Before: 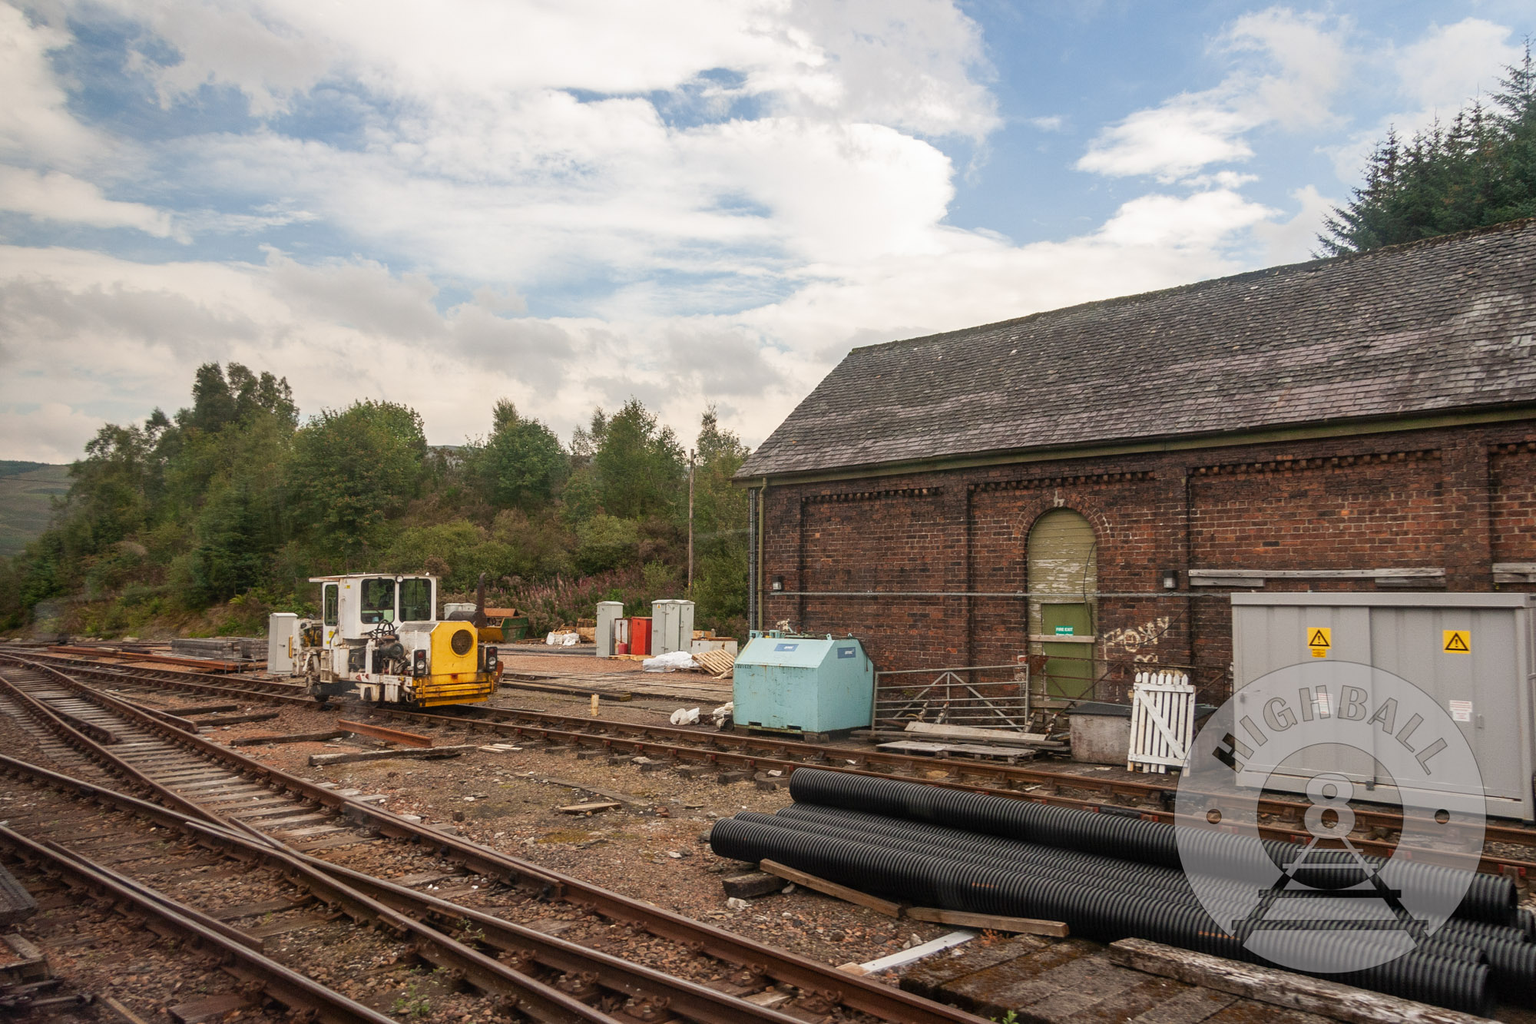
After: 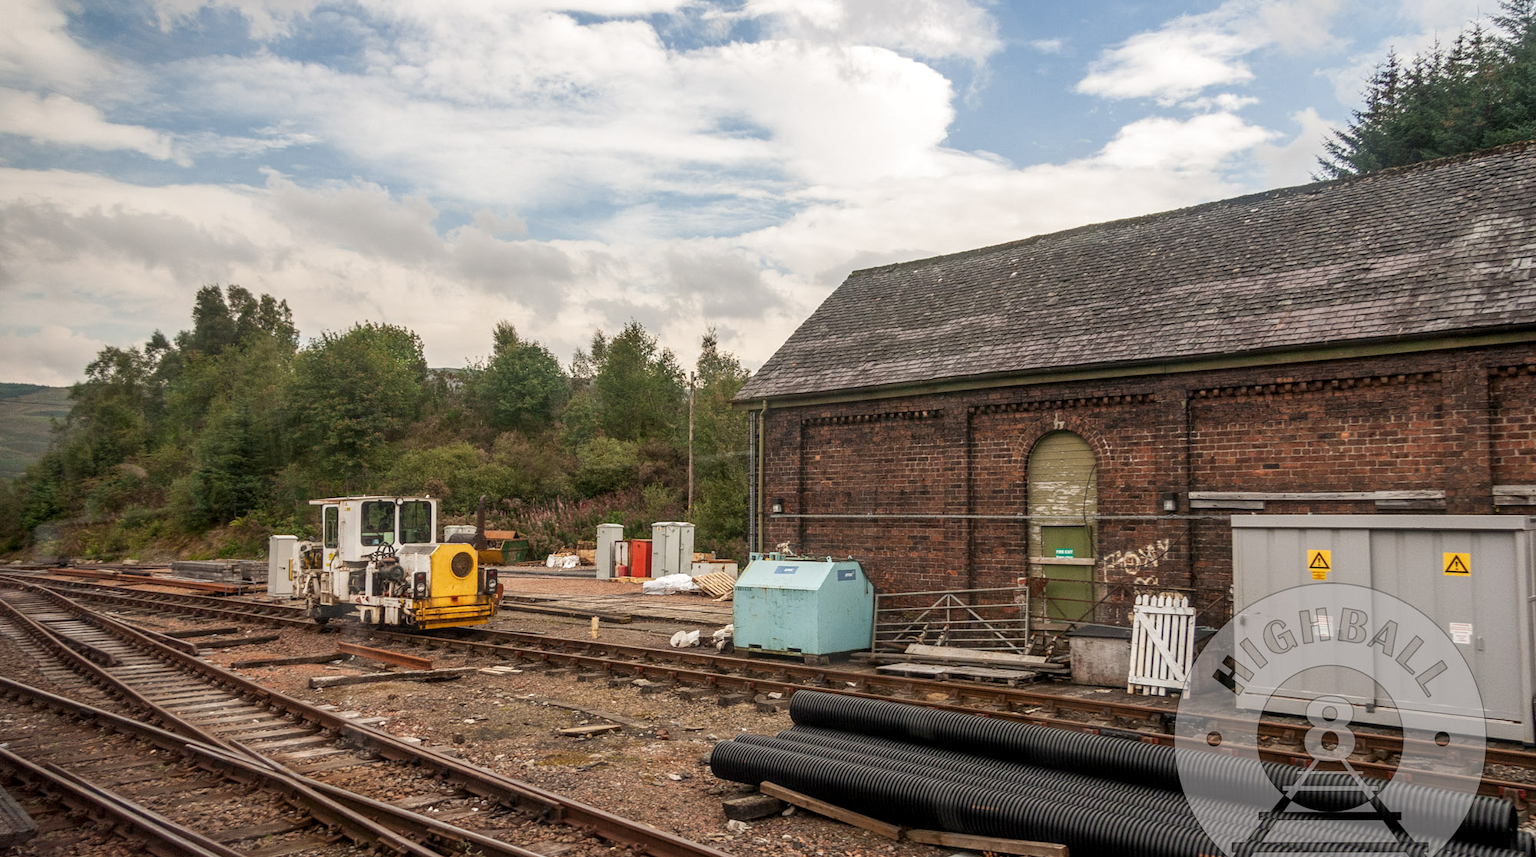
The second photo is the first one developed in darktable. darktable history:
local contrast: on, module defaults
crop: top 7.625%, bottom 8.027%
